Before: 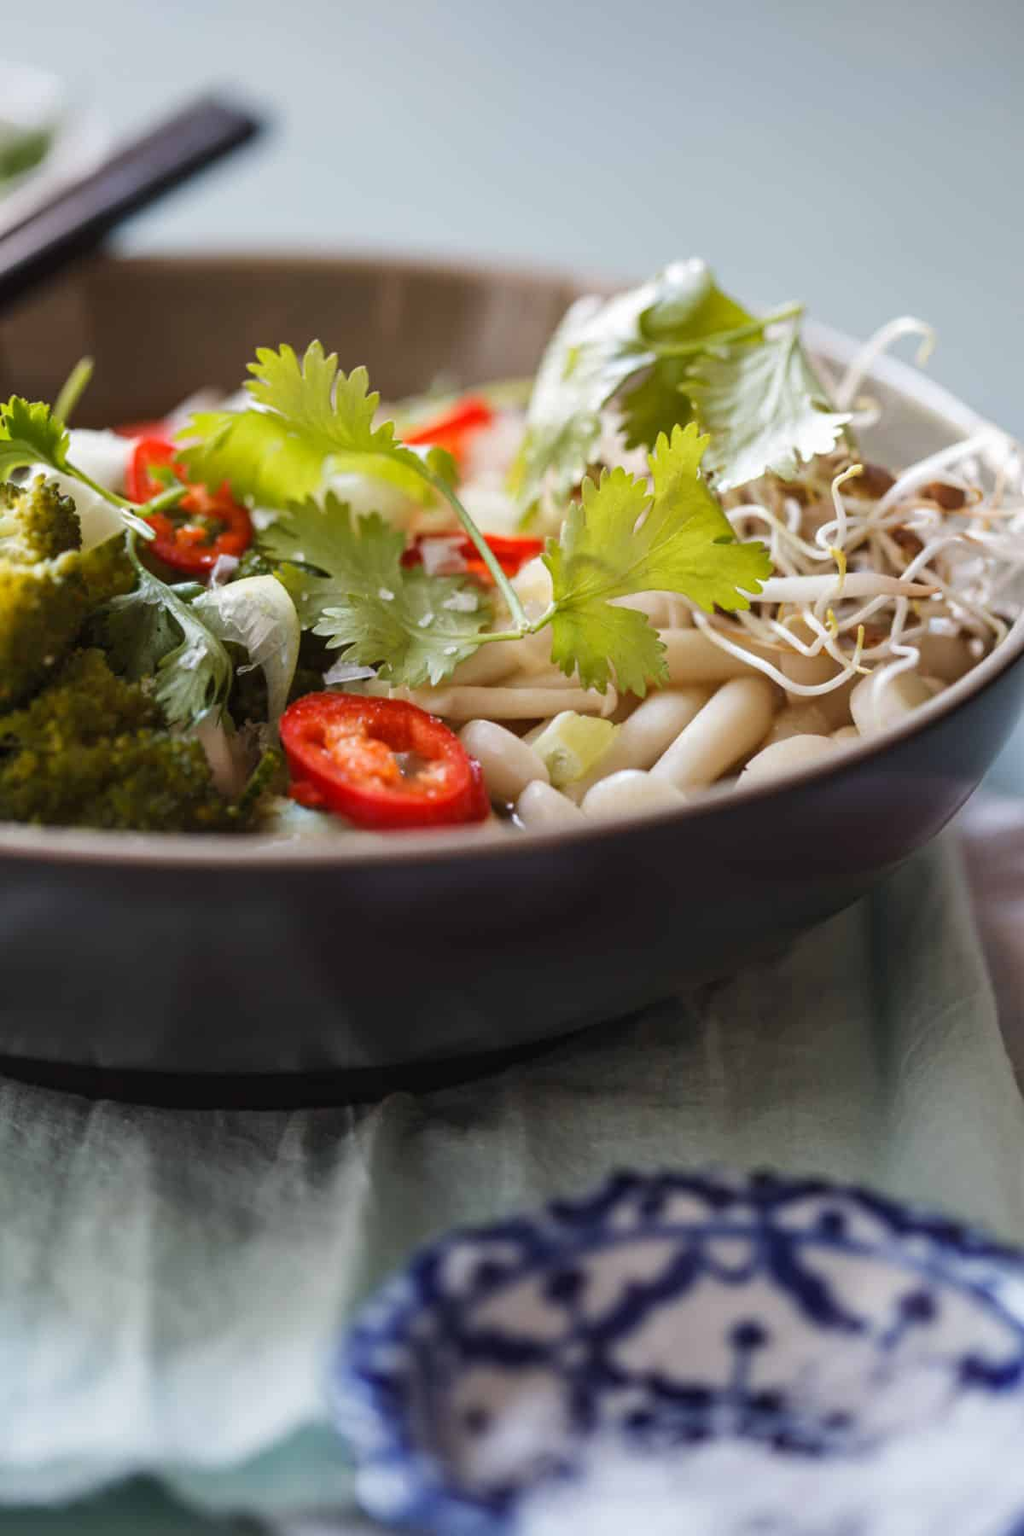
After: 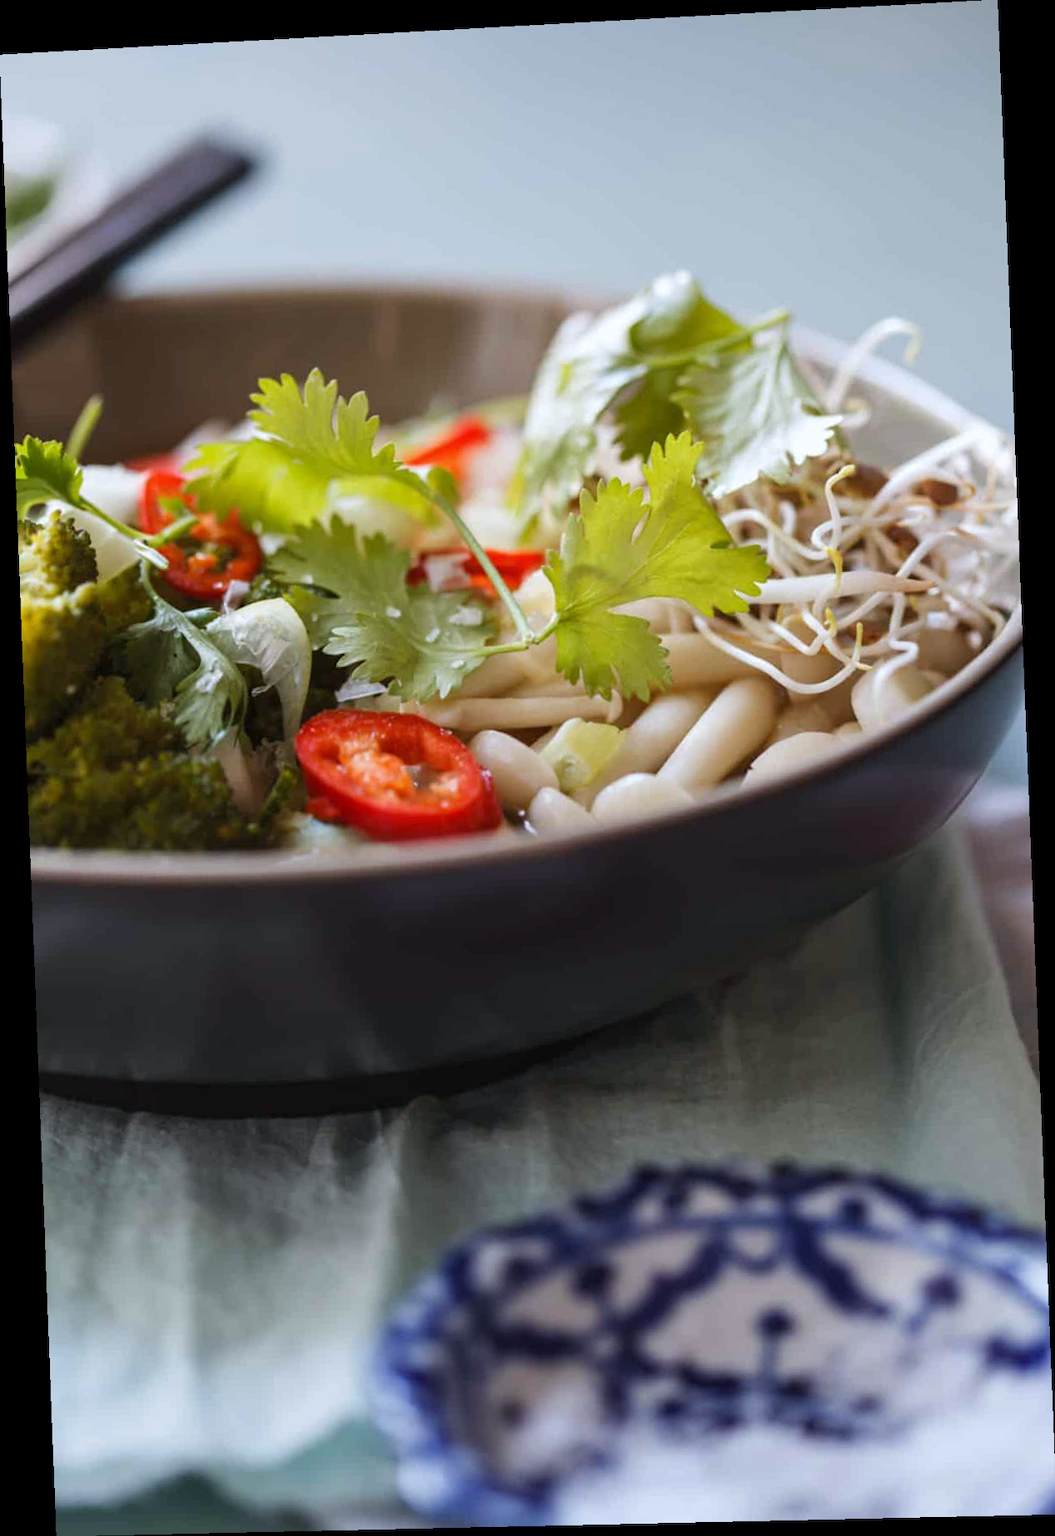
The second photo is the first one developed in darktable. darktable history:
rotate and perspective: rotation -2.22°, lens shift (horizontal) -0.022, automatic cropping off
white balance: red 0.976, blue 1.04
